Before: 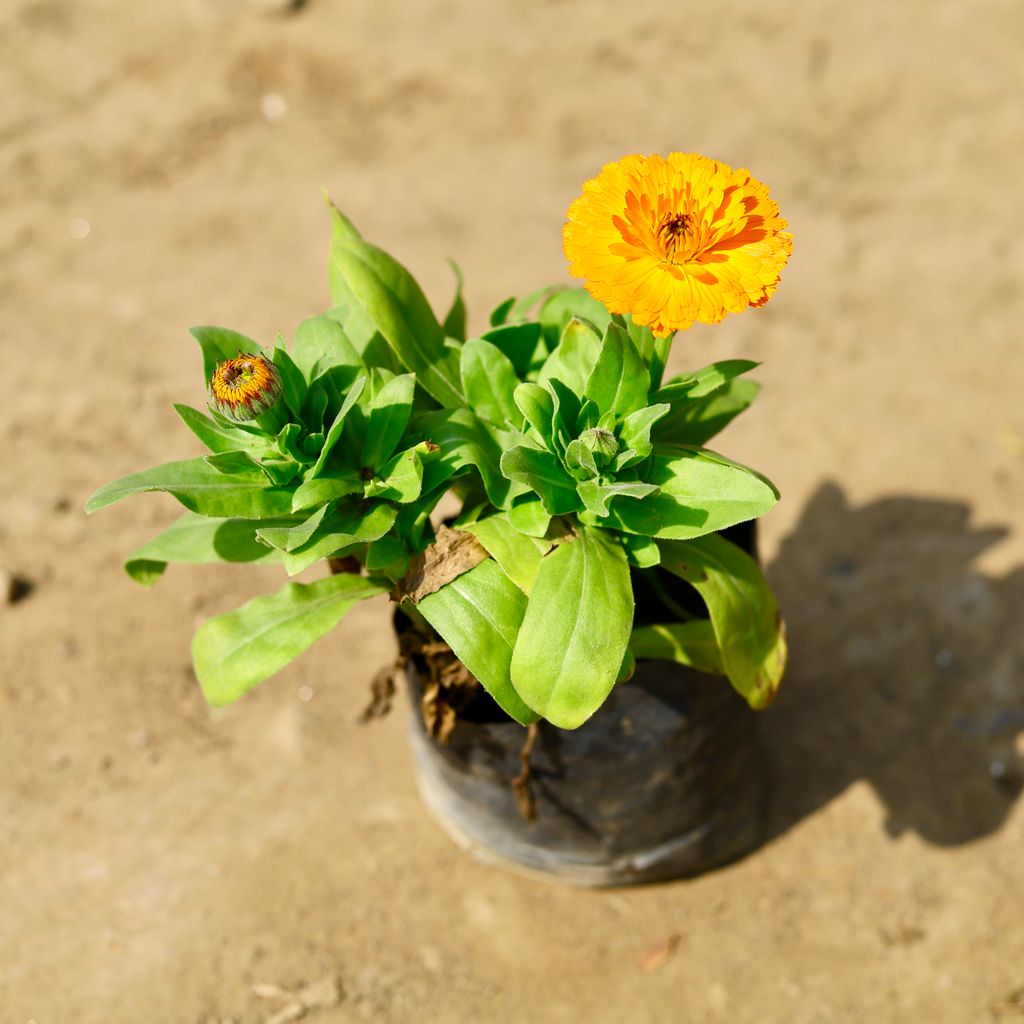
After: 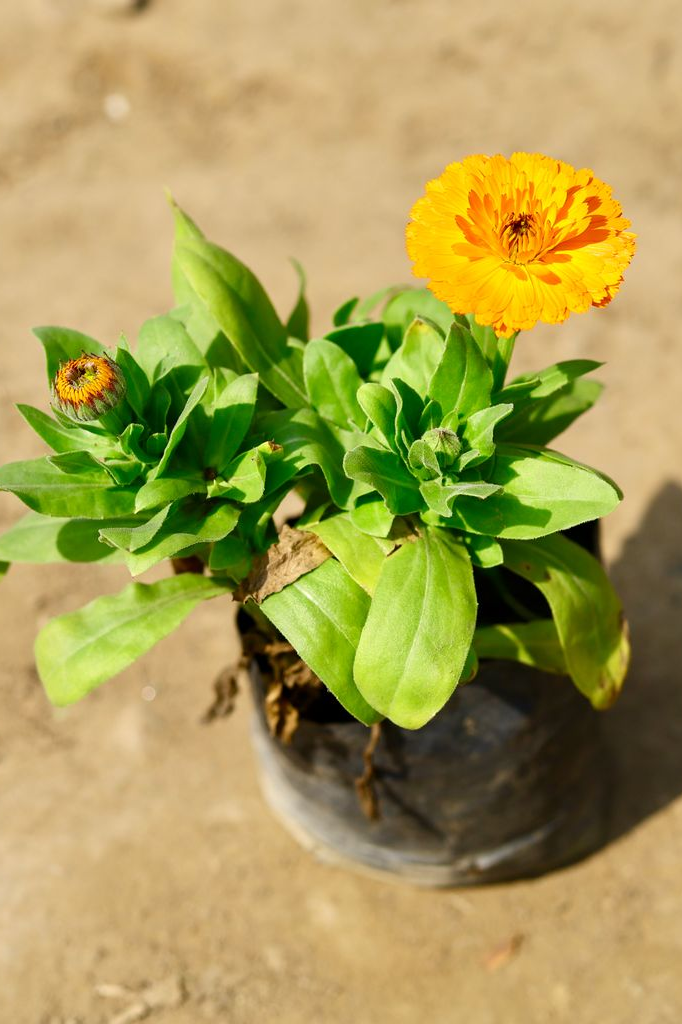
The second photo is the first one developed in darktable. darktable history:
crop and rotate: left 15.394%, right 17.97%
